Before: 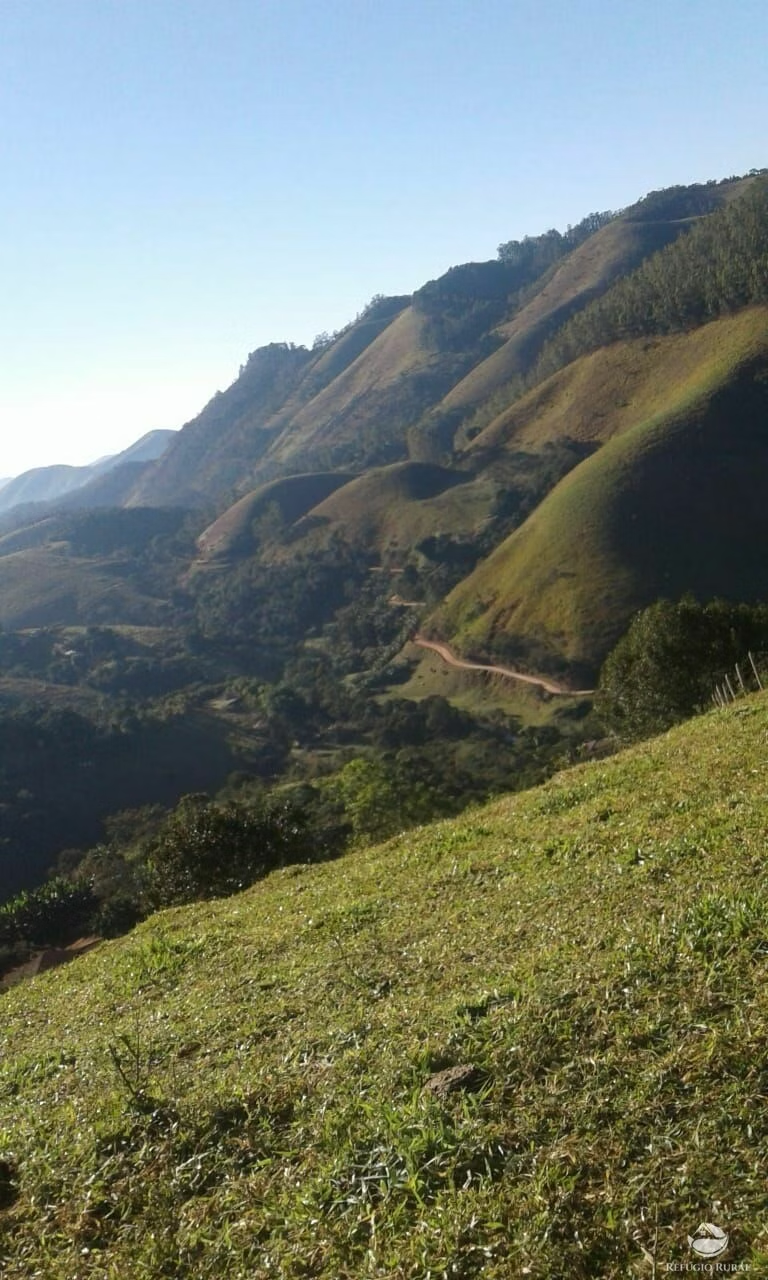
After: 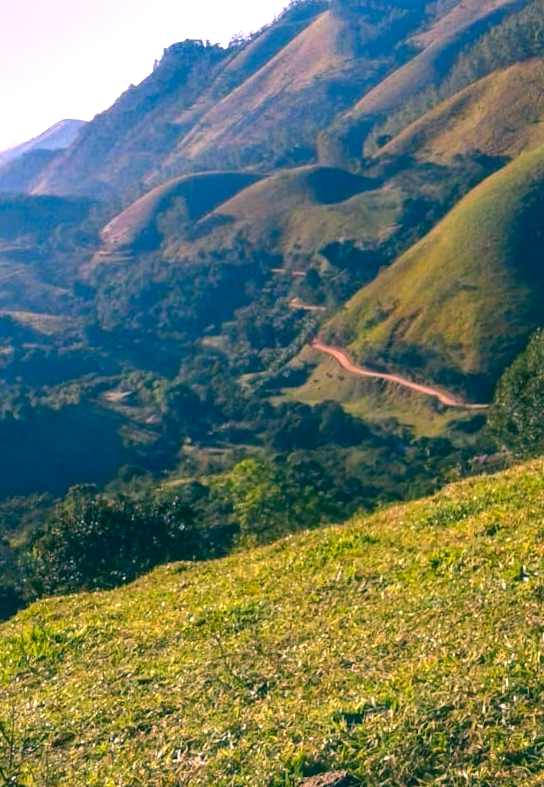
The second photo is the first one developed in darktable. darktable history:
color correction: highlights a* 17.03, highlights b* 0.205, shadows a* -15.38, shadows b* -14.56, saturation 1.5
crop and rotate: angle -3.37°, left 9.79%, top 20.73%, right 12.42%, bottom 11.82%
exposure: black level correction 0, exposure 0.6 EV, compensate highlight preservation false
local contrast: on, module defaults
tone equalizer: -7 EV 0.13 EV, smoothing diameter 25%, edges refinement/feathering 10, preserve details guided filter
base curve: curves: ch0 [(0, 0) (0.472, 0.455) (1, 1)], preserve colors none
shadows and highlights: shadows 32.83, highlights -47.7, soften with gaussian
